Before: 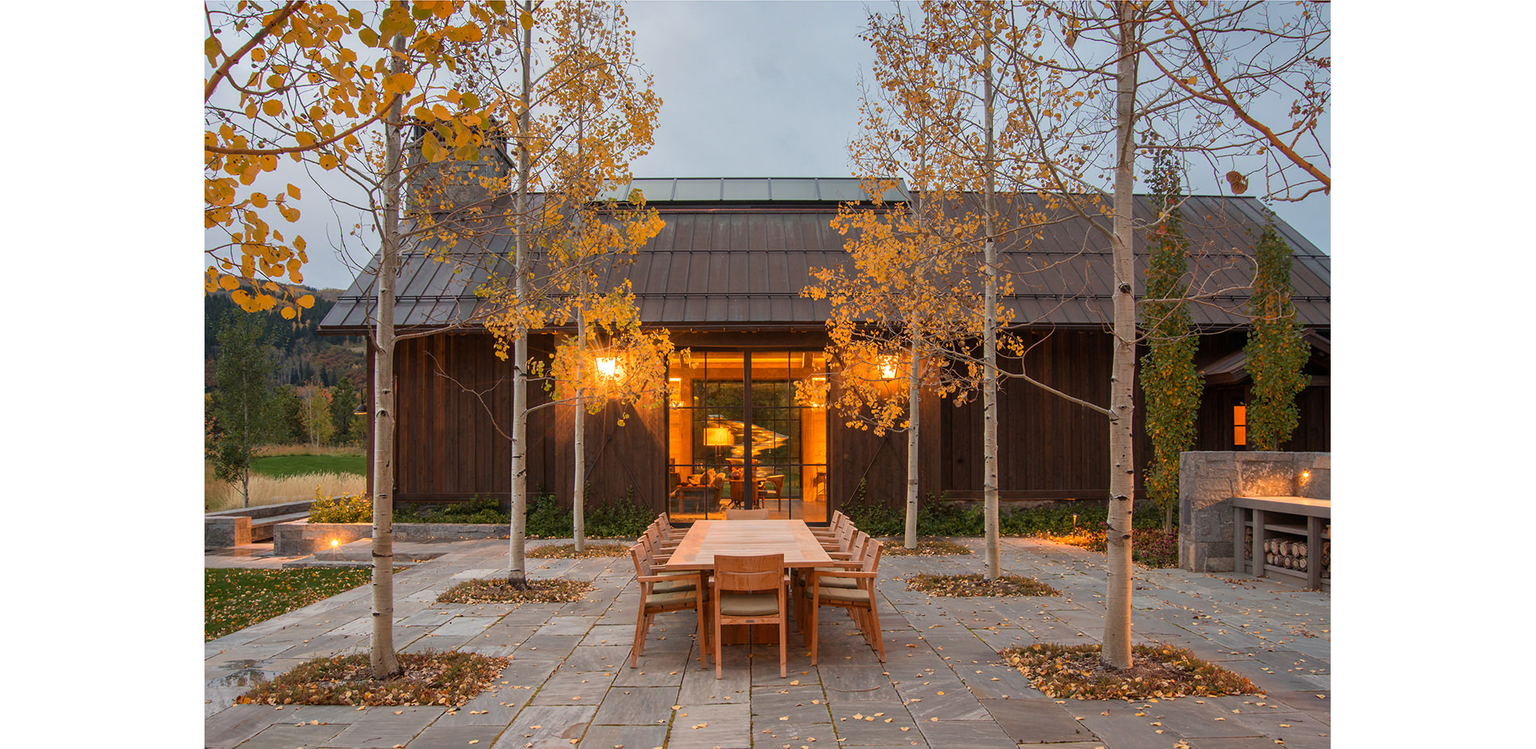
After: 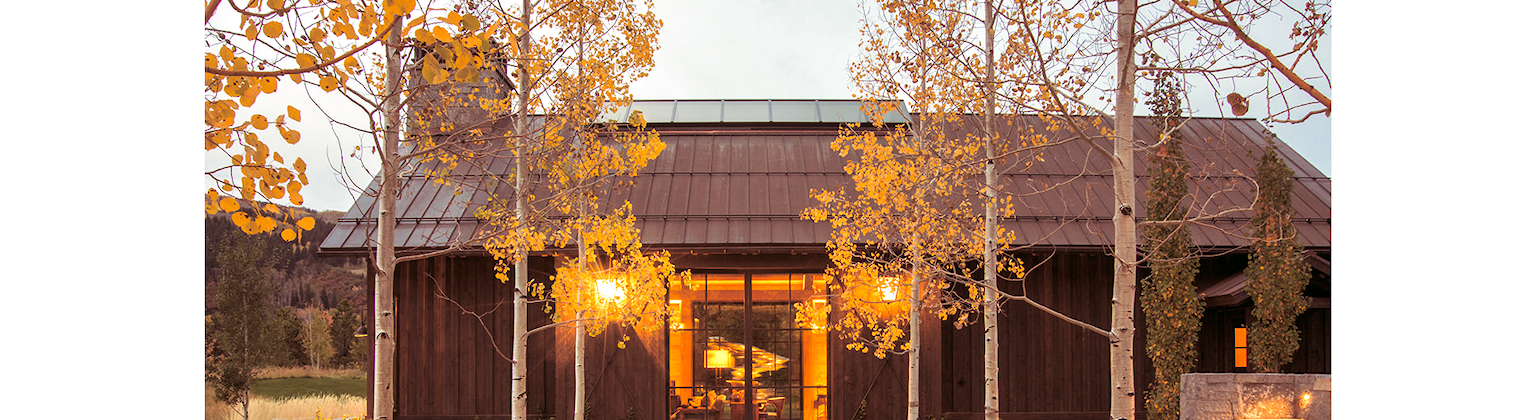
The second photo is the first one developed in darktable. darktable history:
crop and rotate: top 10.605%, bottom 33.274%
color correction: highlights a* 4.02, highlights b* 4.98, shadows a* -7.55, shadows b* 4.98
exposure: exposure 0.722 EV, compensate highlight preservation false
split-toning: on, module defaults
